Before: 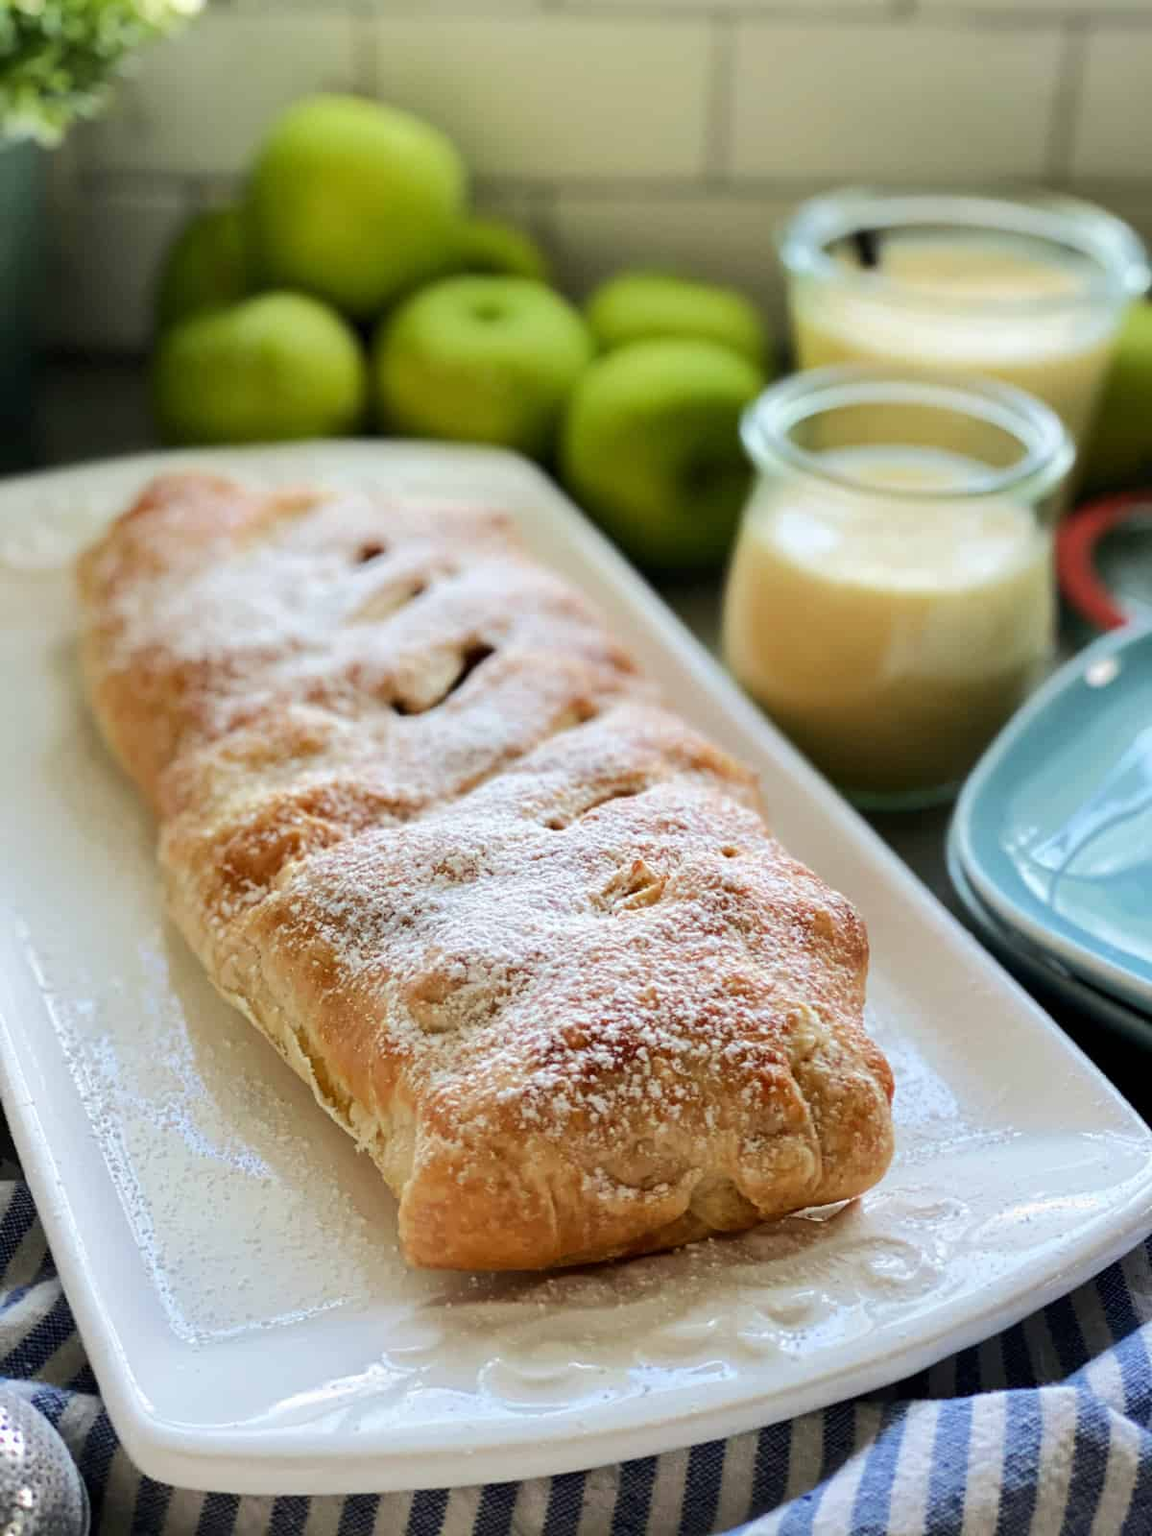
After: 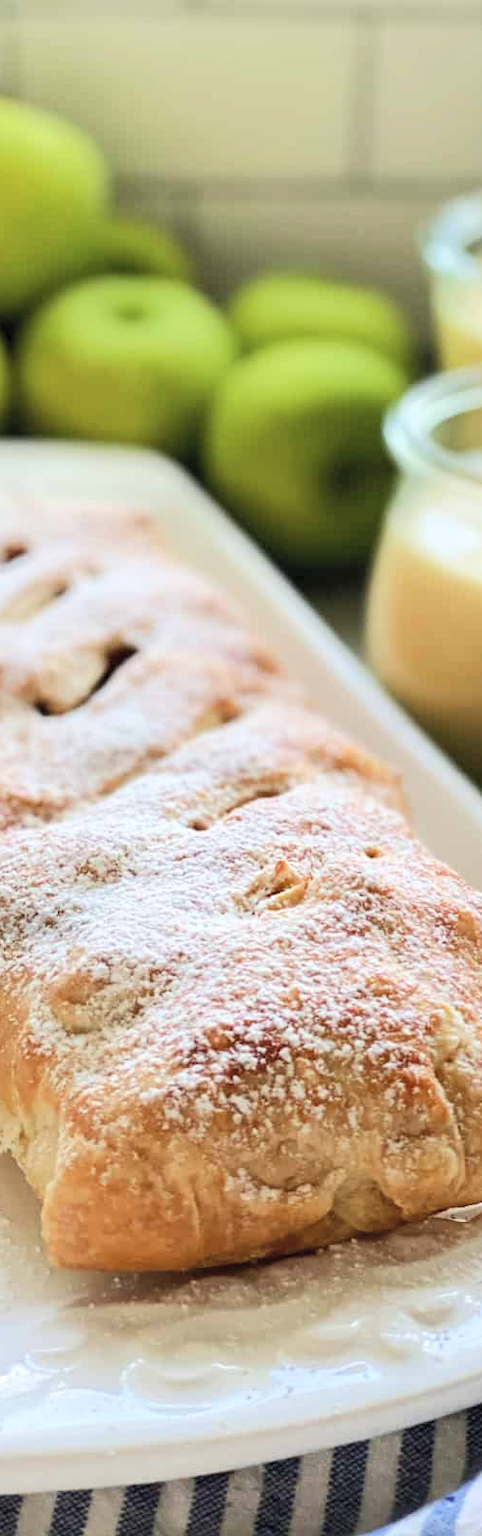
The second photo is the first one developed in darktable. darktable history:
crop: left 31.061%, right 27.04%
contrast brightness saturation: contrast 0.139, brightness 0.206
